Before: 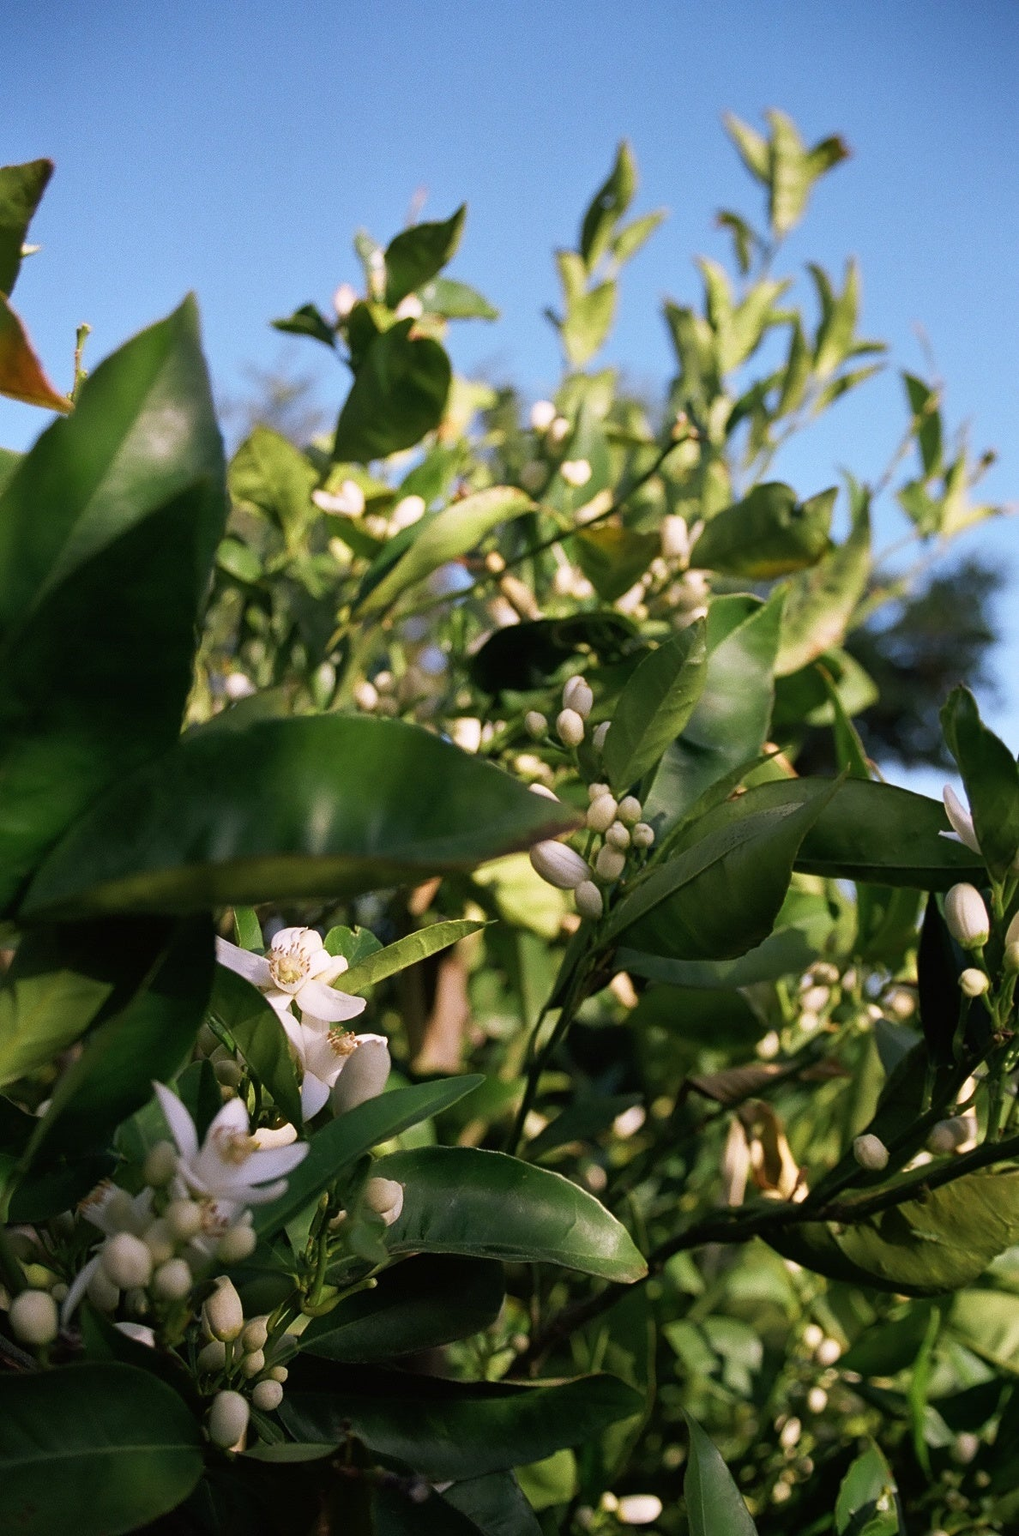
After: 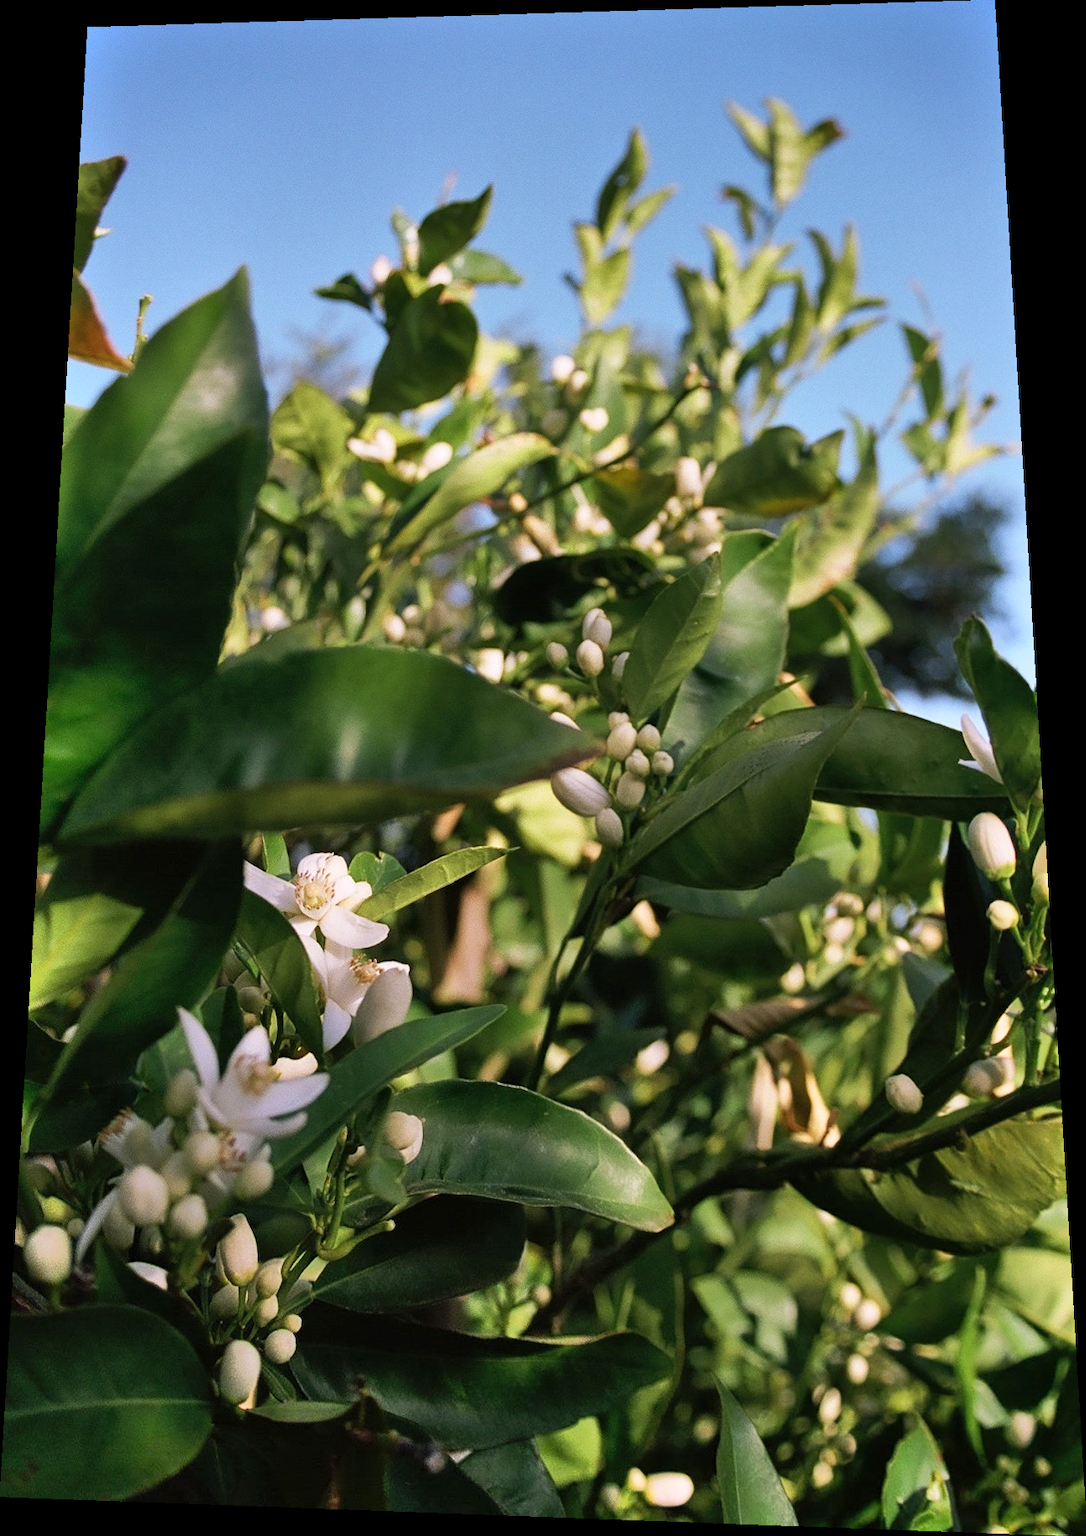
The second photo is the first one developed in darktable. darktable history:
shadows and highlights: soften with gaussian
rotate and perspective: rotation 0.128°, lens shift (vertical) -0.181, lens shift (horizontal) -0.044, shear 0.001, automatic cropping off
